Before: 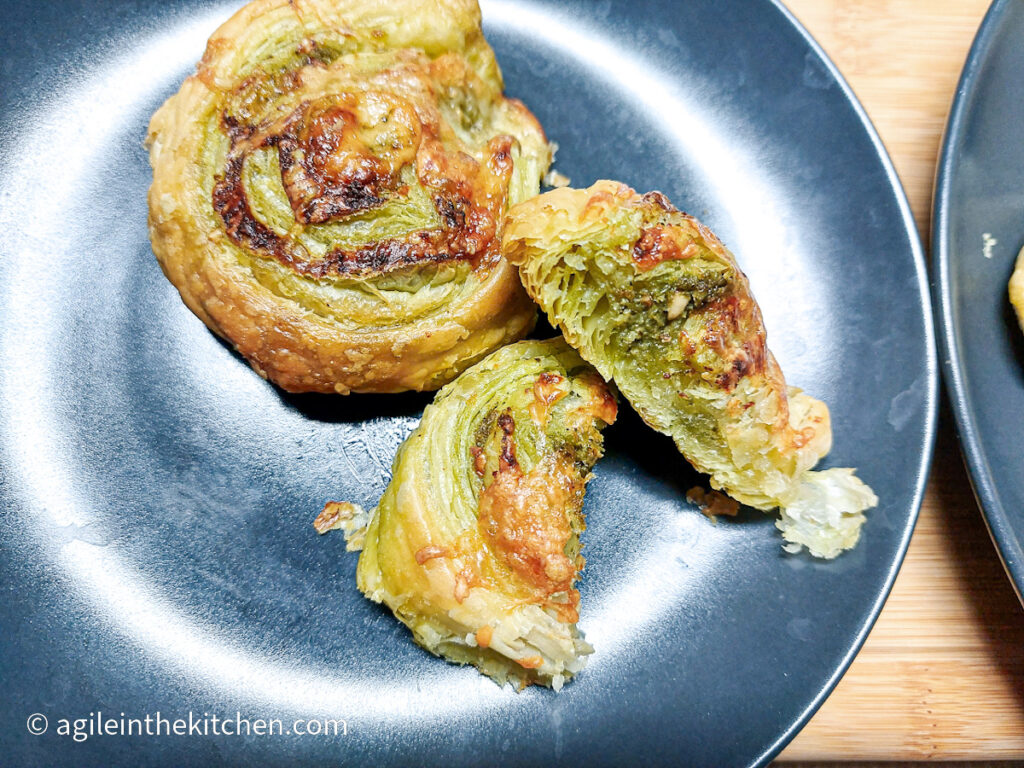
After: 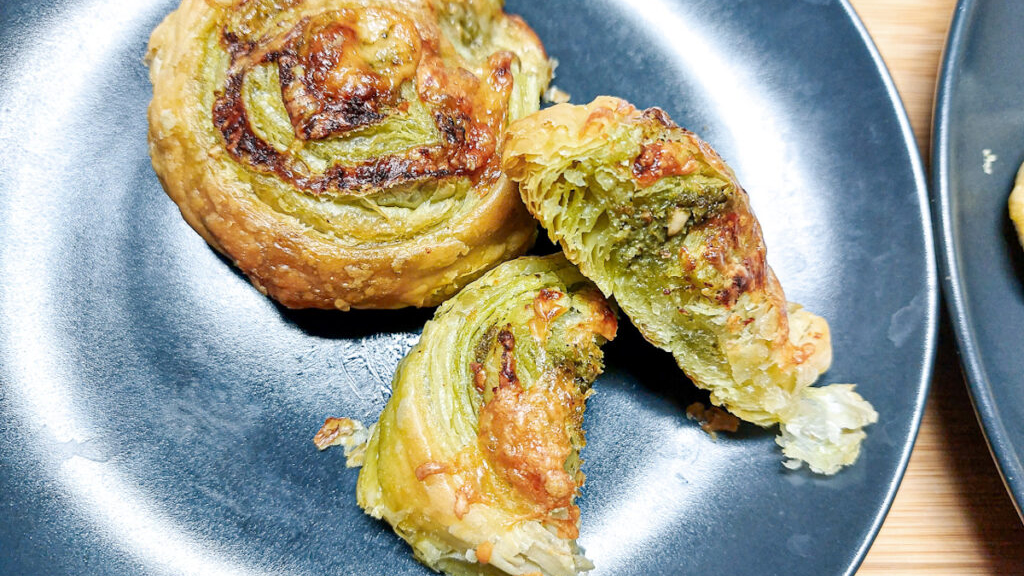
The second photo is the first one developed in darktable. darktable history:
crop: top 11.024%, bottom 13.882%
color zones: curves: ch0 [(0, 0.5) (0.143, 0.5) (0.286, 0.5) (0.429, 0.5) (0.571, 0.5) (0.714, 0.476) (0.857, 0.5) (1, 0.5)]; ch2 [(0, 0.5) (0.143, 0.5) (0.286, 0.5) (0.429, 0.5) (0.571, 0.5) (0.714, 0.487) (0.857, 0.5) (1, 0.5)]
